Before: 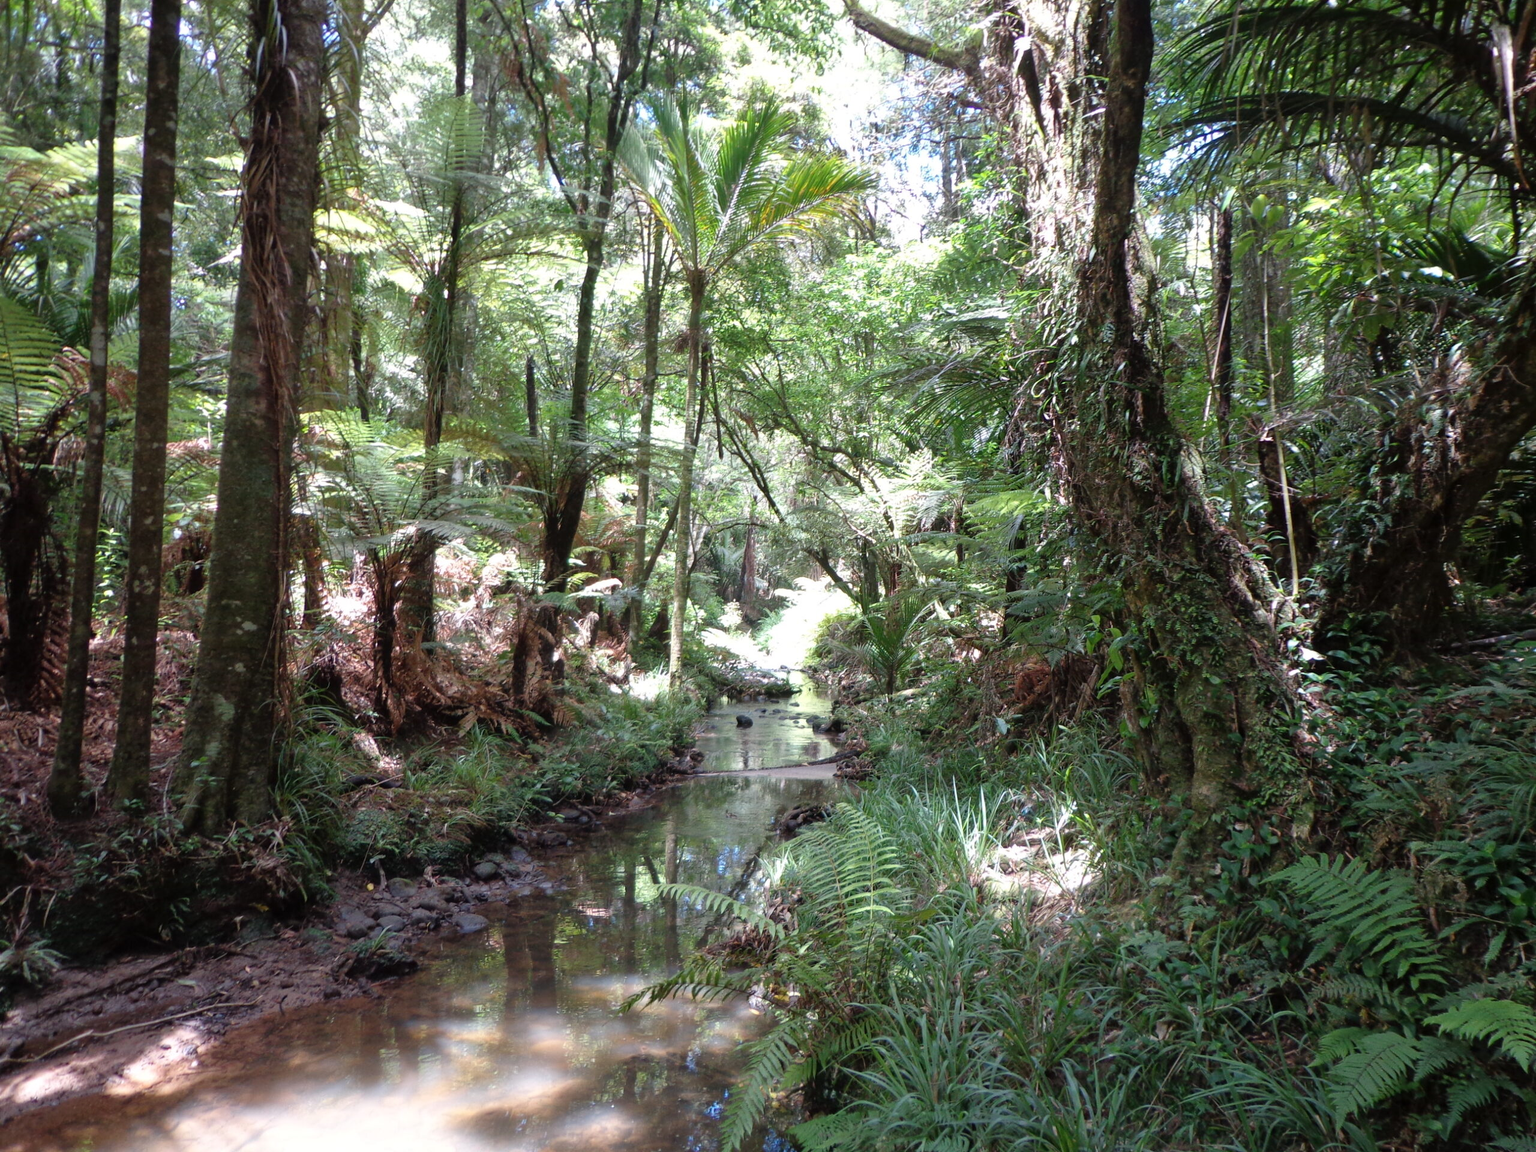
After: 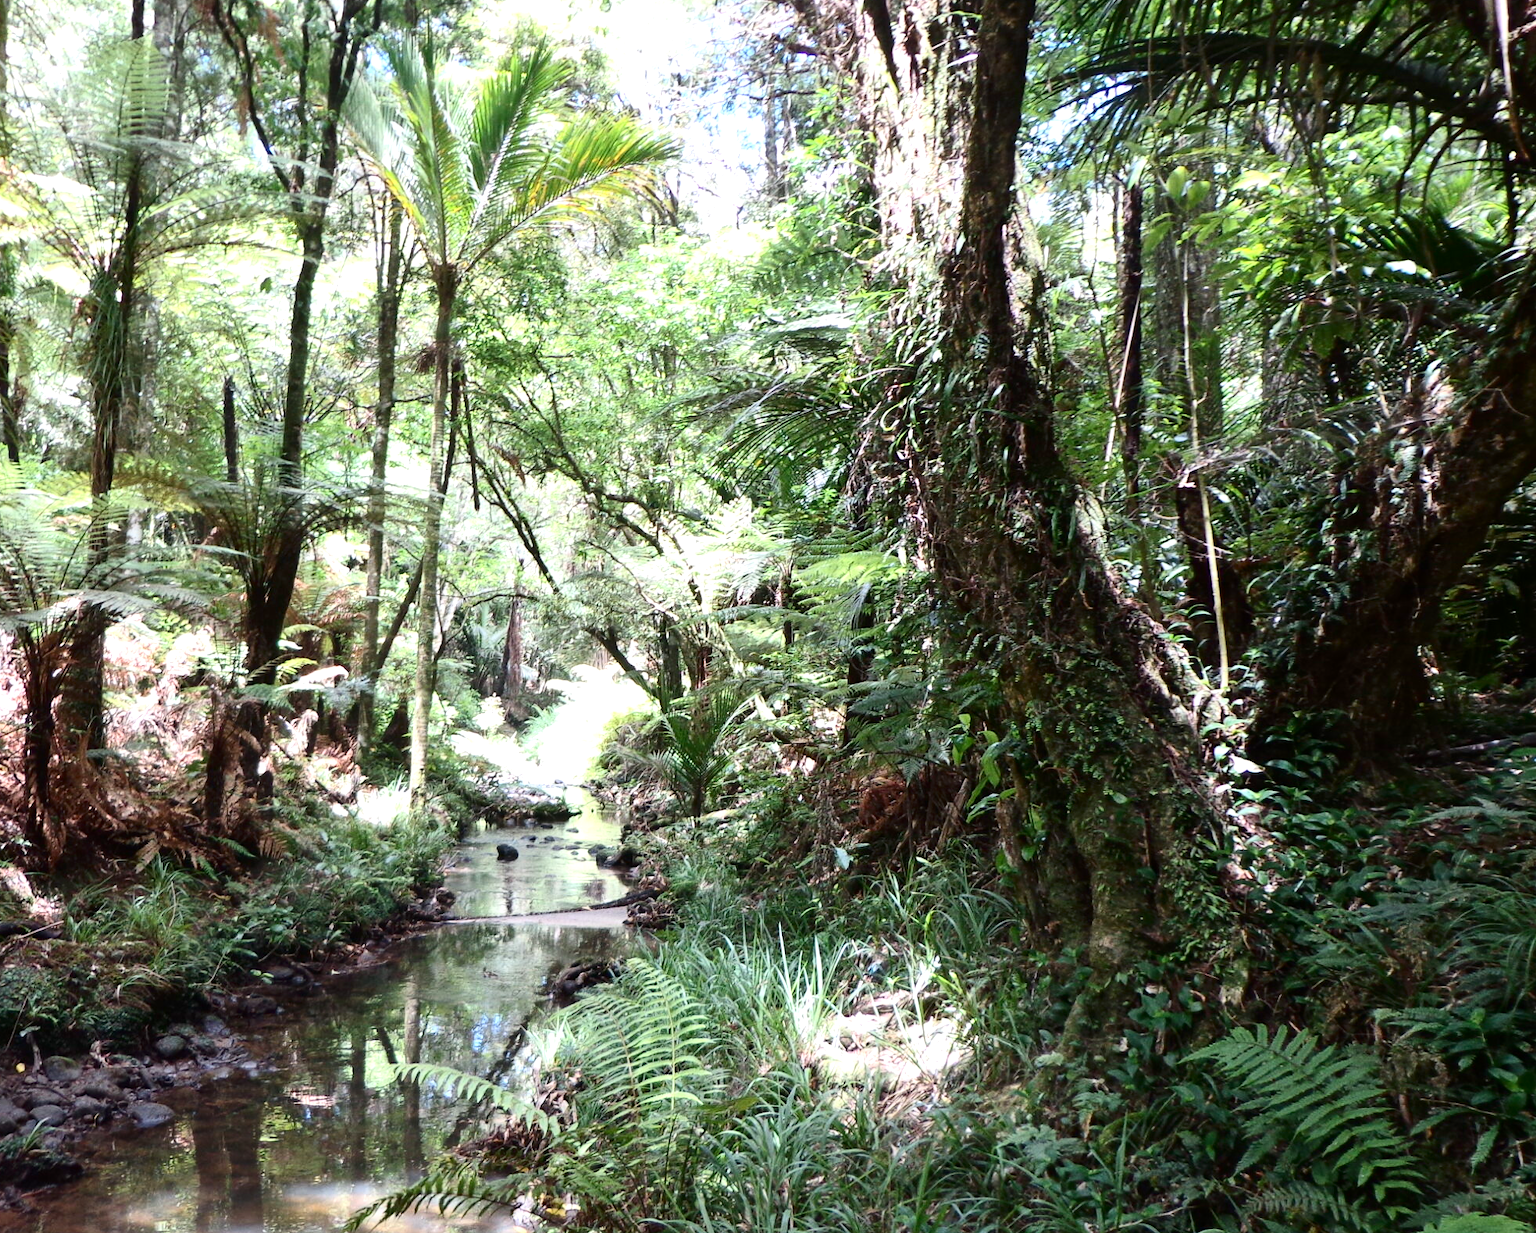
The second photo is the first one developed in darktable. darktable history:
exposure: black level correction 0, exposure 0.5 EV, compensate highlight preservation false
crop: left 23.095%, top 5.827%, bottom 11.854%
contrast brightness saturation: contrast 0.28
